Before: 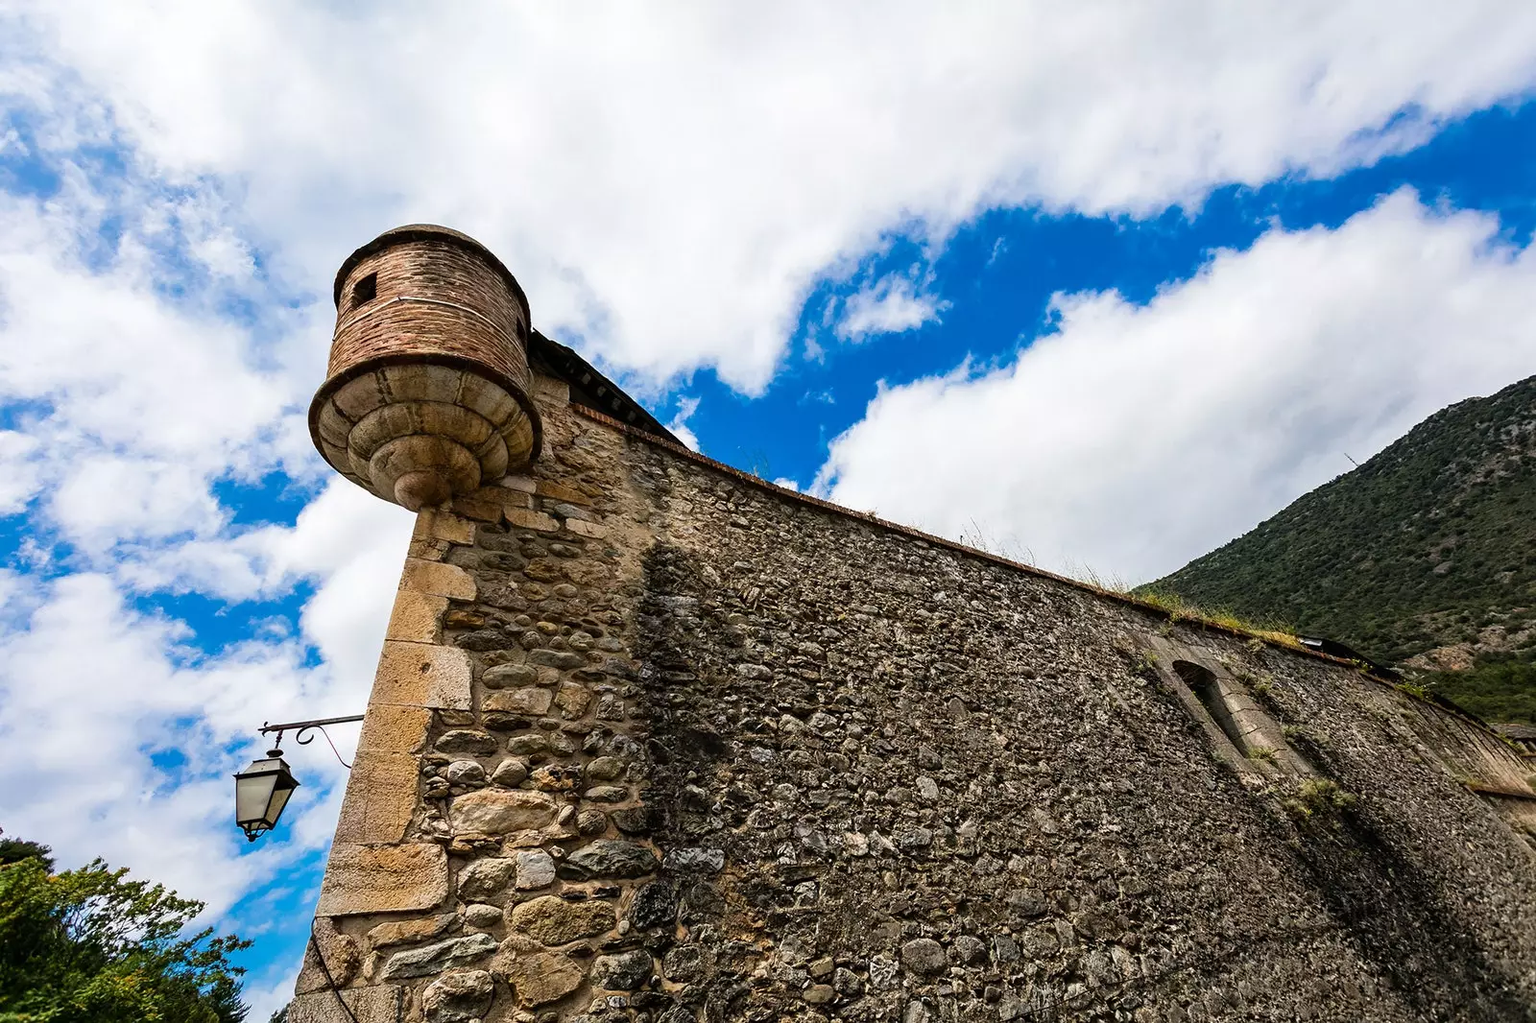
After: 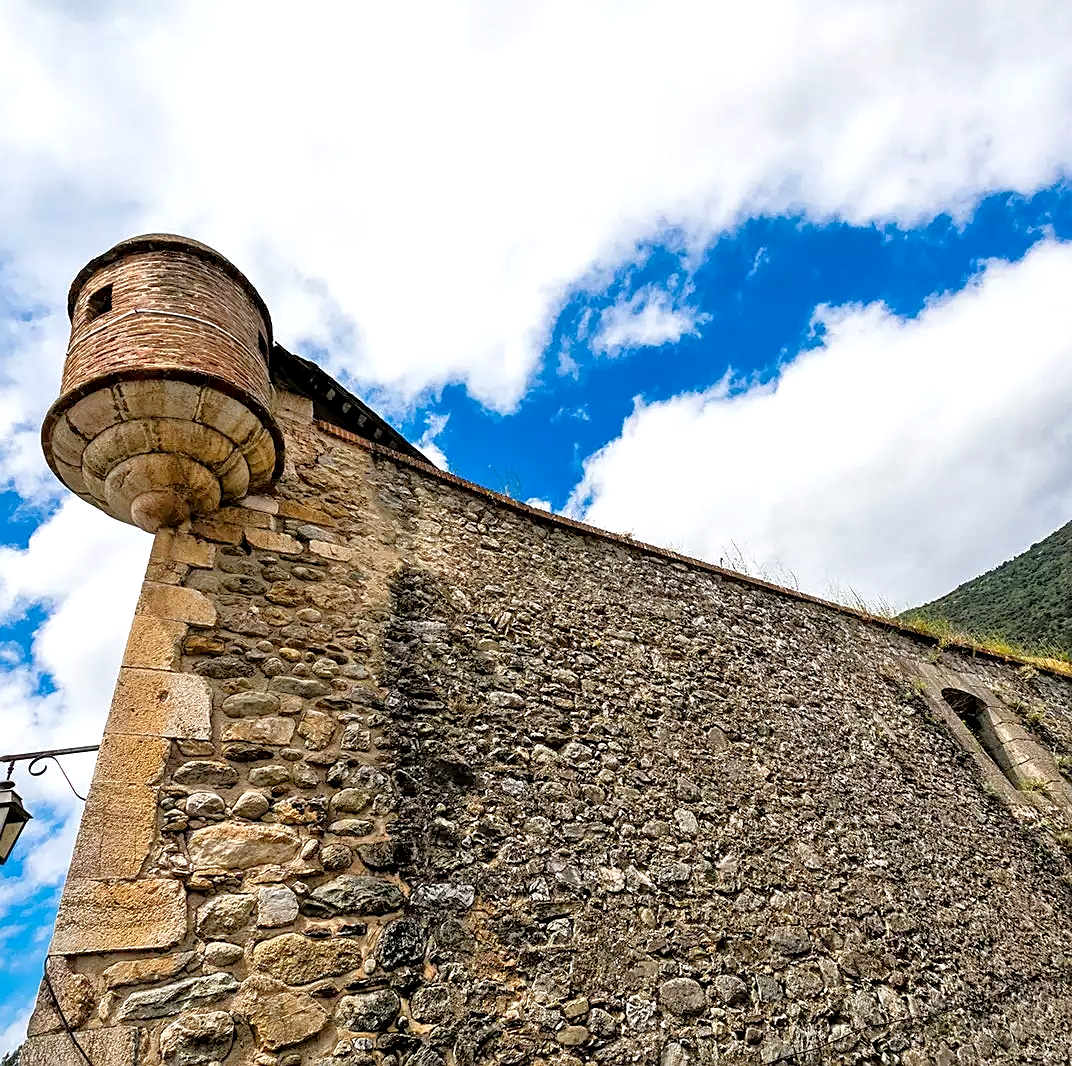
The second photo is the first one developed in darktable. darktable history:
exposure: black level correction 0.001, exposure 0.193 EV, compensate highlight preservation false
tone equalizer: -7 EV 0.148 EV, -6 EV 0.582 EV, -5 EV 1.17 EV, -4 EV 1.33 EV, -3 EV 1.16 EV, -2 EV 0.6 EV, -1 EV 0.146 EV
local contrast: highlights 100%, shadows 101%, detail 120%, midtone range 0.2
crop and rotate: left 17.542%, right 15.431%
sharpen: on, module defaults
